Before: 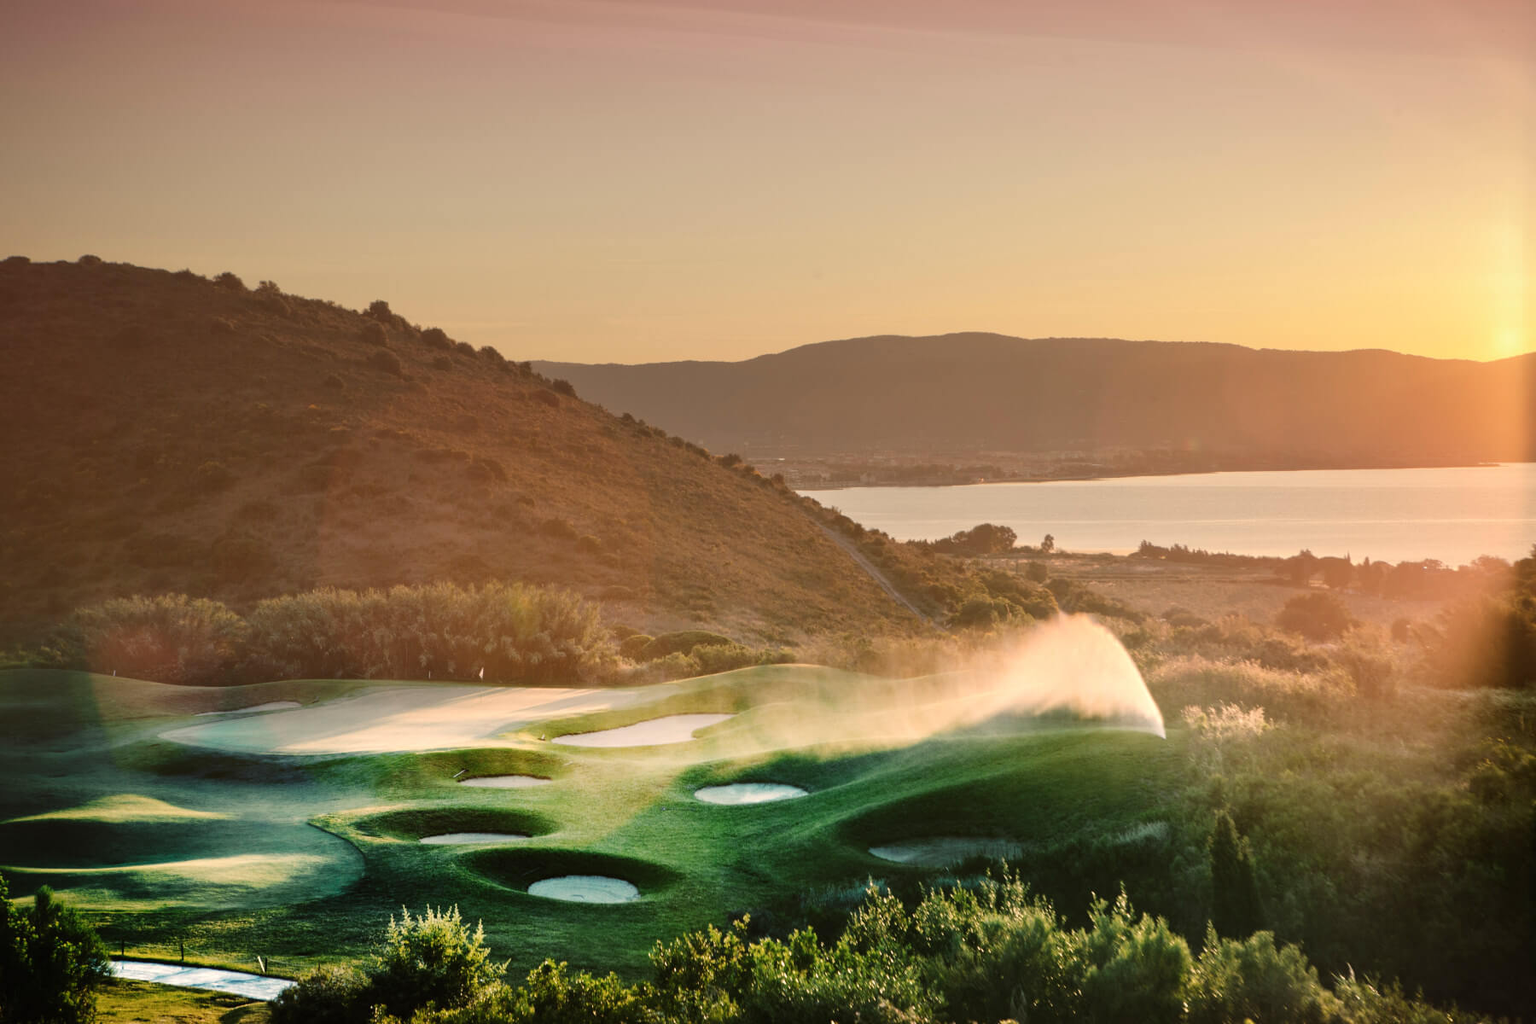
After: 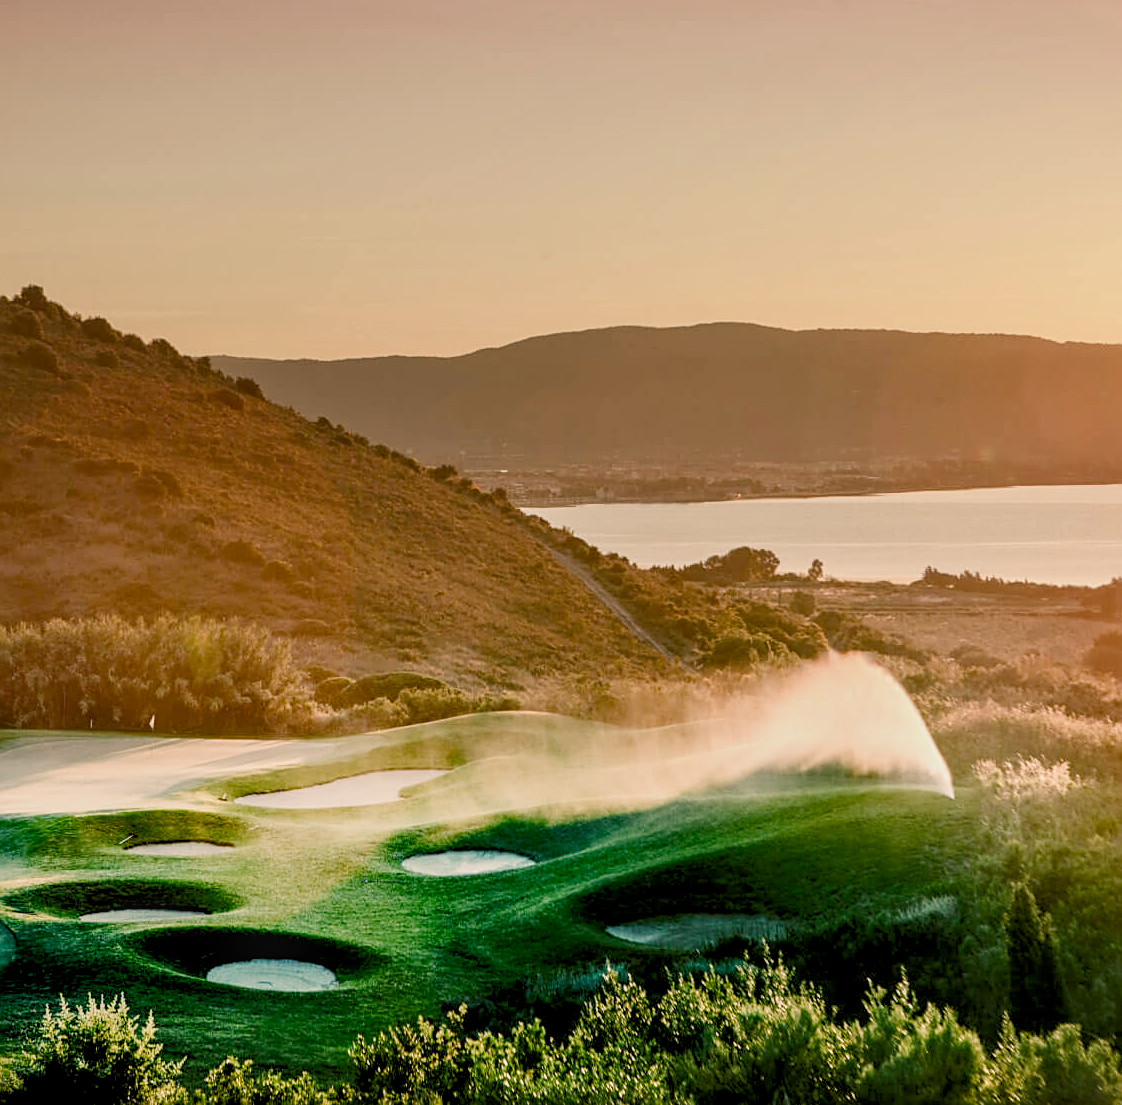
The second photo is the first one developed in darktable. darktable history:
contrast equalizer: octaves 7, y [[0.6 ×6], [0.55 ×6], [0 ×6], [0 ×6], [0 ×6]], mix 0.2
color balance rgb: shadows lift › chroma 2.79%, shadows lift › hue 190.66°, power › hue 171.85°, highlights gain › chroma 2.16%, highlights gain › hue 75.26°, global offset › luminance -0.51%, perceptual saturation grading › highlights -33.8%, perceptual saturation grading › mid-tones 14.98%, perceptual saturation grading › shadows 48.43%, perceptual brilliance grading › highlights 15.68%, perceptual brilliance grading › mid-tones 6.62%, perceptual brilliance grading › shadows -14.98%, global vibrance 11.32%, contrast 5.05%
rgb curve: curves: ch0 [(0, 0) (0.093, 0.159) (0.241, 0.265) (0.414, 0.42) (1, 1)], compensate middle gray true, preserve colors basic power
local contrast: on, module defaults
filmic rgb: black relative exposure -8.79 EV, white relative exposure 4.98 EV, threshold 3 EV, target black luminance 0%, hardness 3.77, latitude 66.33%, contrast 0.822, shadows ↔ highlights balance 20%, color science v5 (2021), contrast in shadows safe, contrast in highlights safe, enable highlight reconstruction true
crop and rotate: left 22.918%, top 5.629%, right 14.711%, bottom 2.247%
sharpen: on, module defaults
